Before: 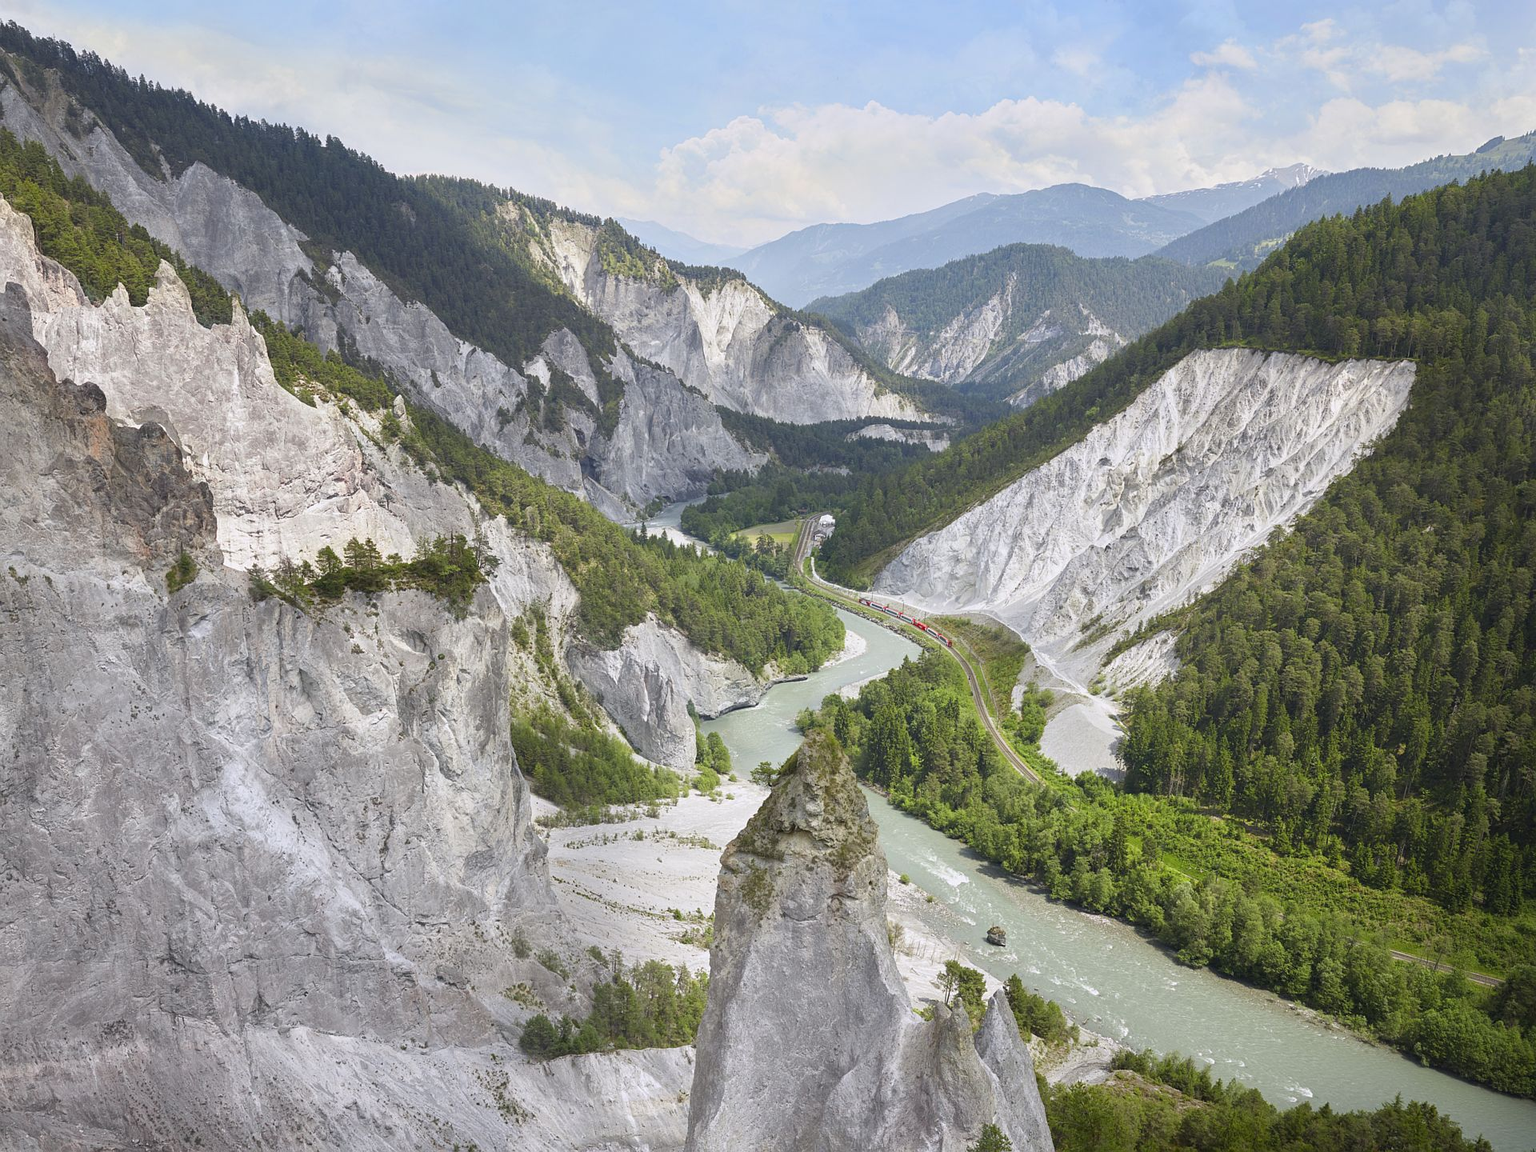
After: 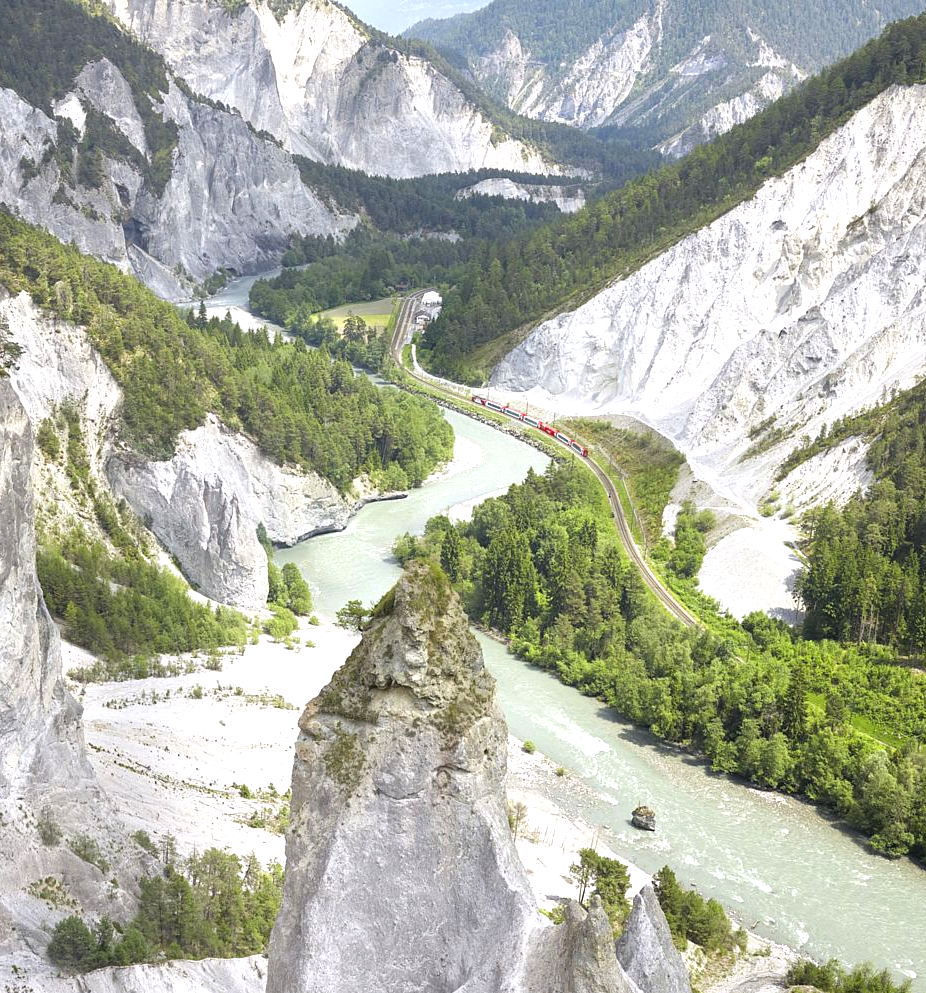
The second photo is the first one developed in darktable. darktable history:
tone equalizer: -8 EV -0.763 EV, -7 EV -0.682 EV, -6 EV -0.628 EV, -5 EV -0.415 EV, -3 EV 0.379 EV, -2 EV 0.6 EV, -1 EV 0.694 EV, +0 EV 0.741 EV
crop: left 31.381%, top 24.463%, right 20.353%, bottom 6.531%
